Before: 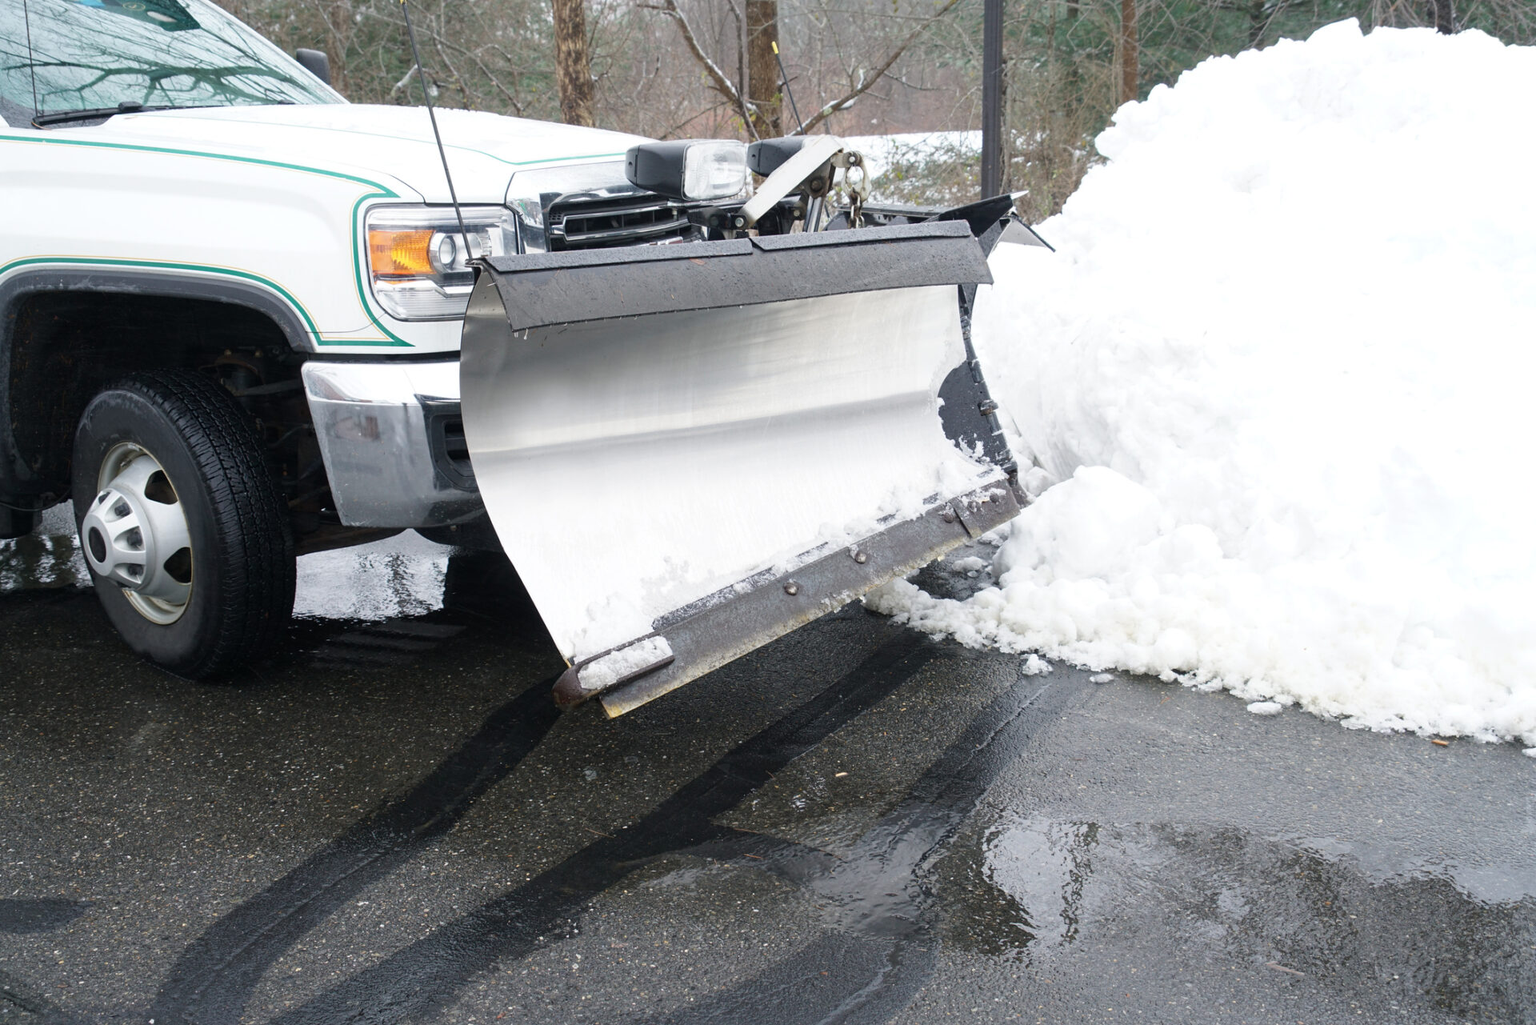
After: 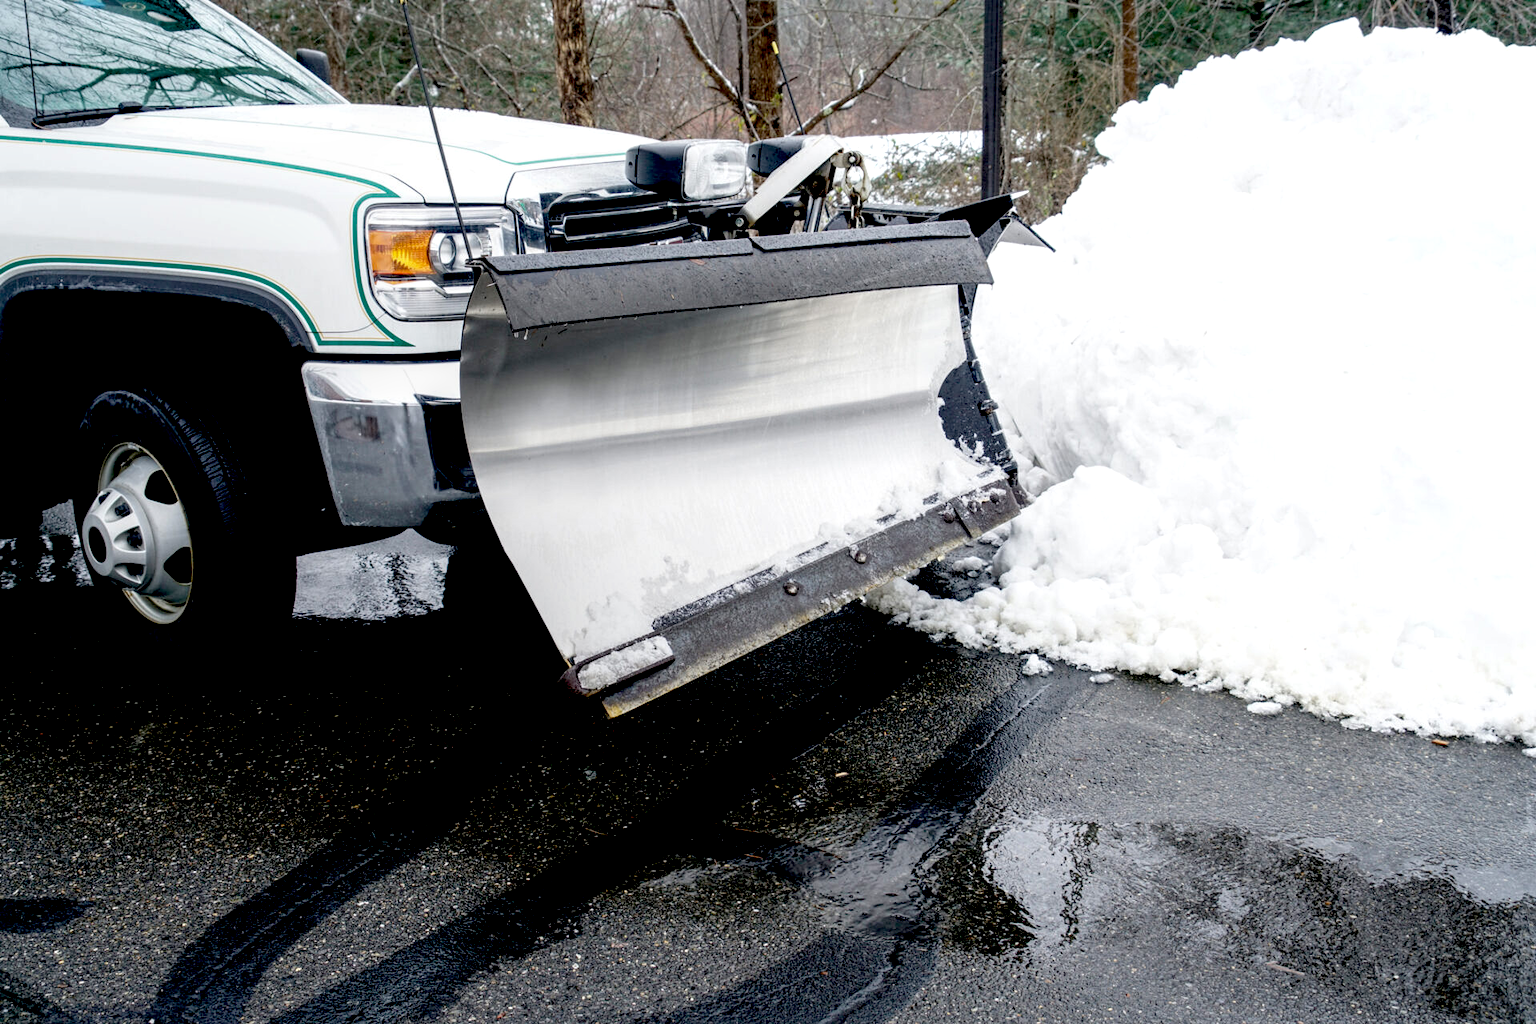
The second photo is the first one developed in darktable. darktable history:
exposure: black level correction 0.056, compensate highlight preservation false
local contrast: highlights 59%, detail 145%
